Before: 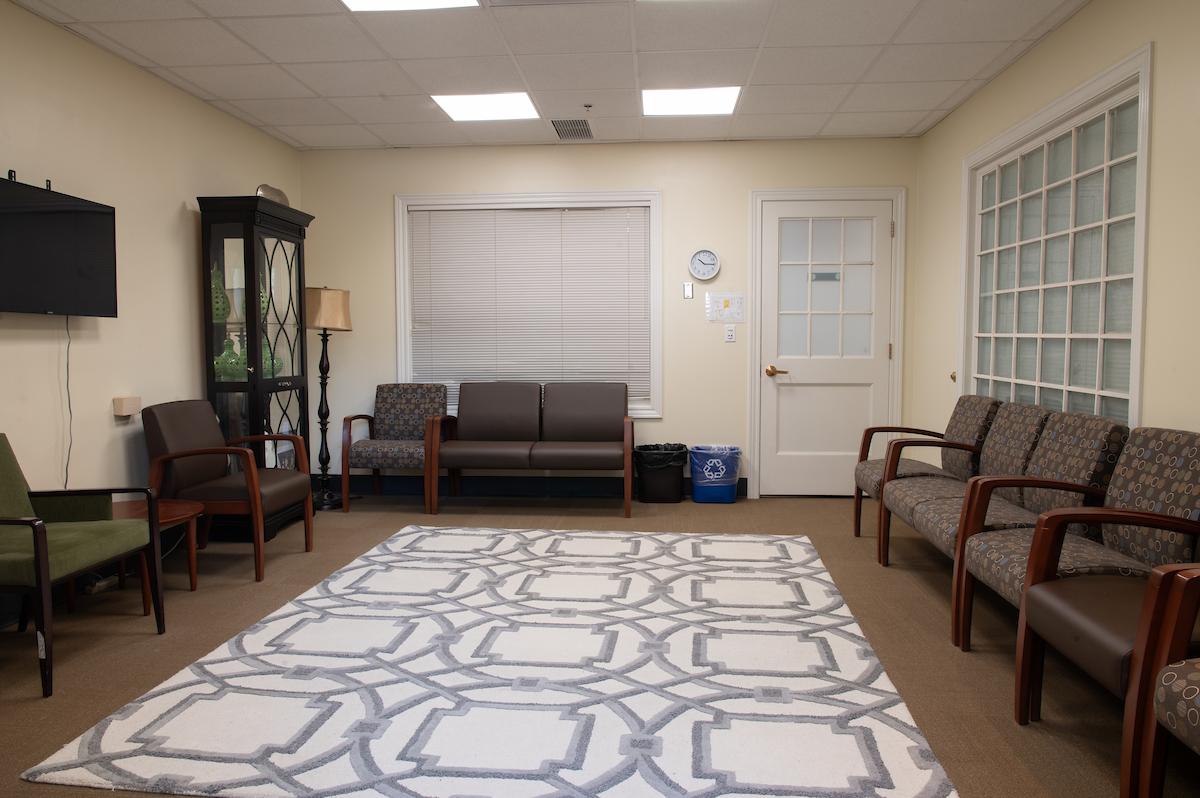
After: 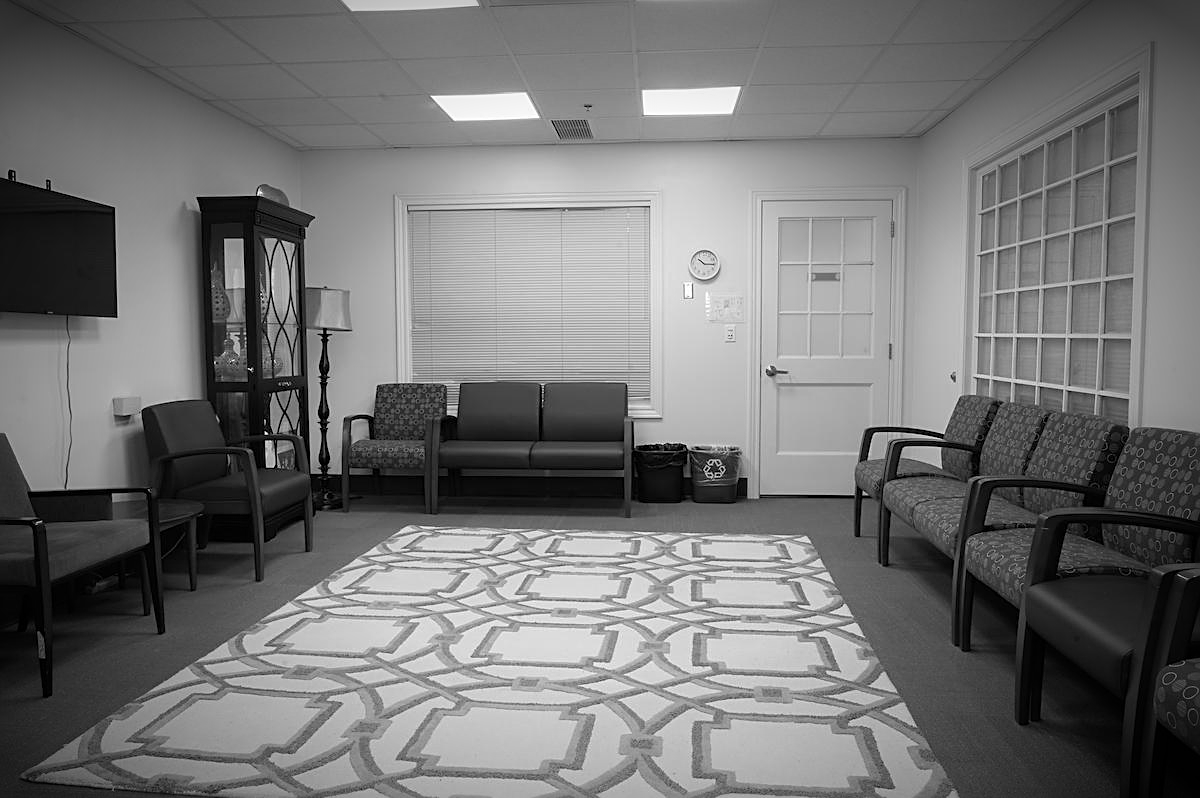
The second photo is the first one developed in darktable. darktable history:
sharpen: on, module defaults
vignetting: fall-off start 67.5%, fall-off radius 67.23%, brightness -0.813, automatic ratio true
monochrome: on, module defaults
